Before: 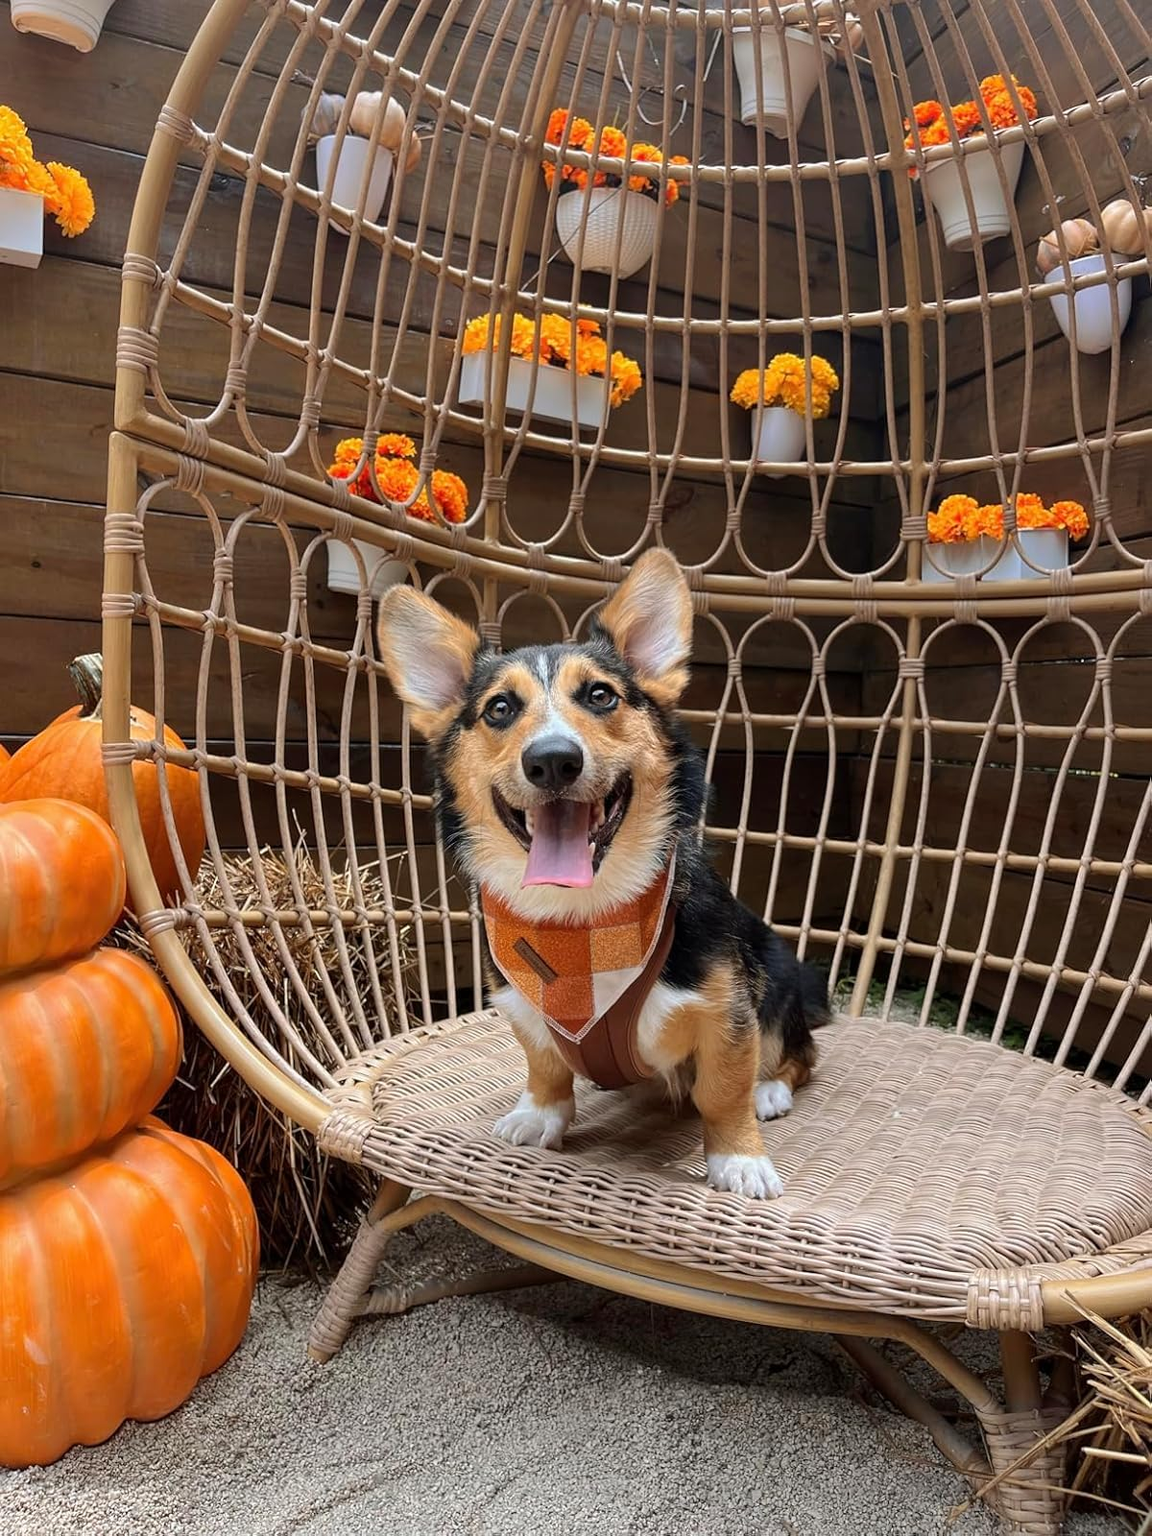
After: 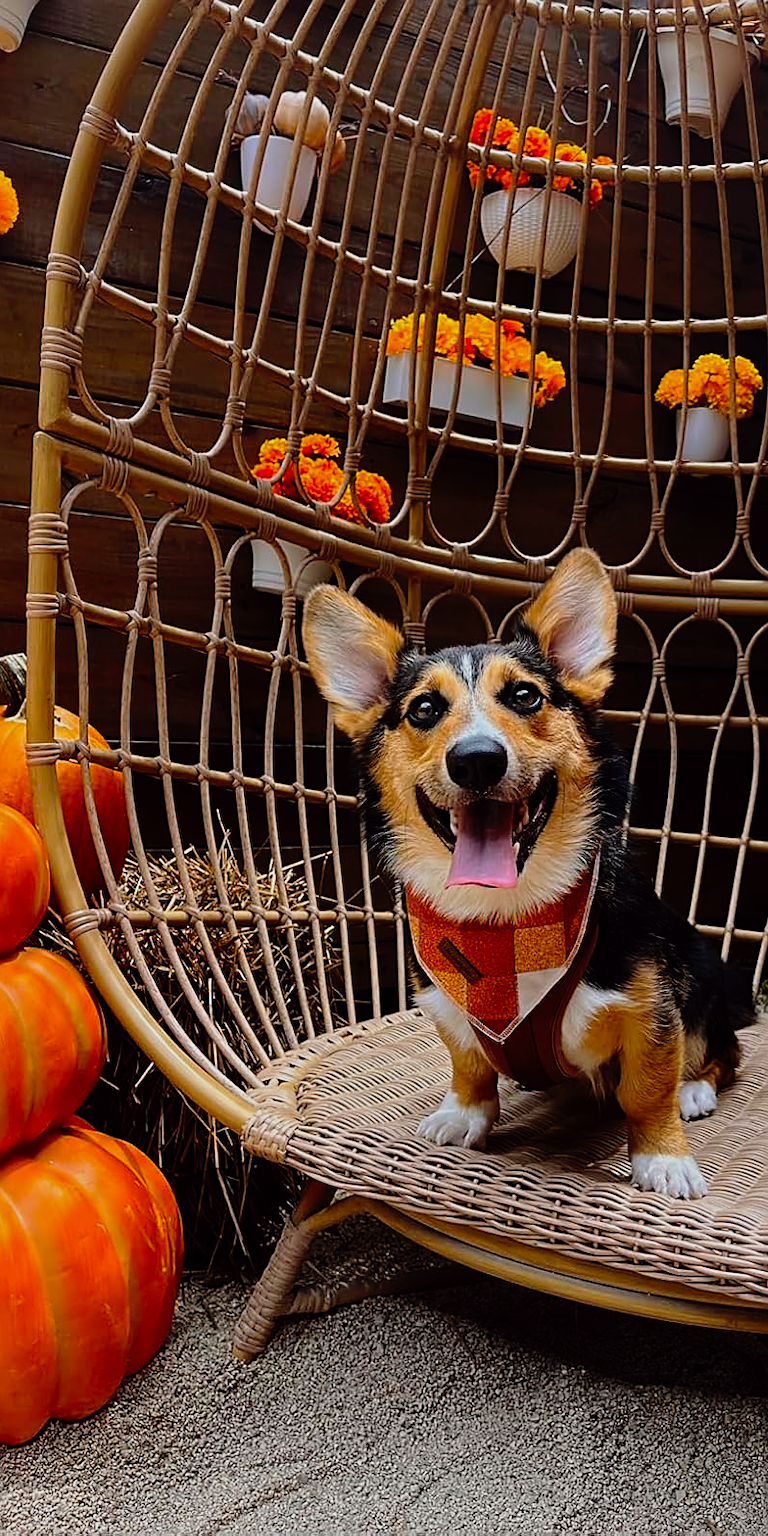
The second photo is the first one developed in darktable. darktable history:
sharpen: on, module defaults
base curve: curves: ch0 [(0, 0) (0.012, 0.01) (0.073, 0.168) (0.31, 0.711) (0.645, 0.957) (1, 1)], preserve colors none
color balance: lift [1, 1.001, 0.999, 1.001], gamma [1, 1.004, 1.007, 0.993], gain [1, 0.991, 0.987, 1.013], contrast 10%, output saturation 120%
crop and rotate: left 6.617%, right 26.717%
tone equalizer: -8 EV -2 EV, -7 EV -2 EV, -6 EV -2 EV, -5 EV -2 EV, -4 EV -2 EV, -3 EV -2 EV, -2 EV -2 EV, -1 EV -1.63 EV, +0 EV -2 EV
